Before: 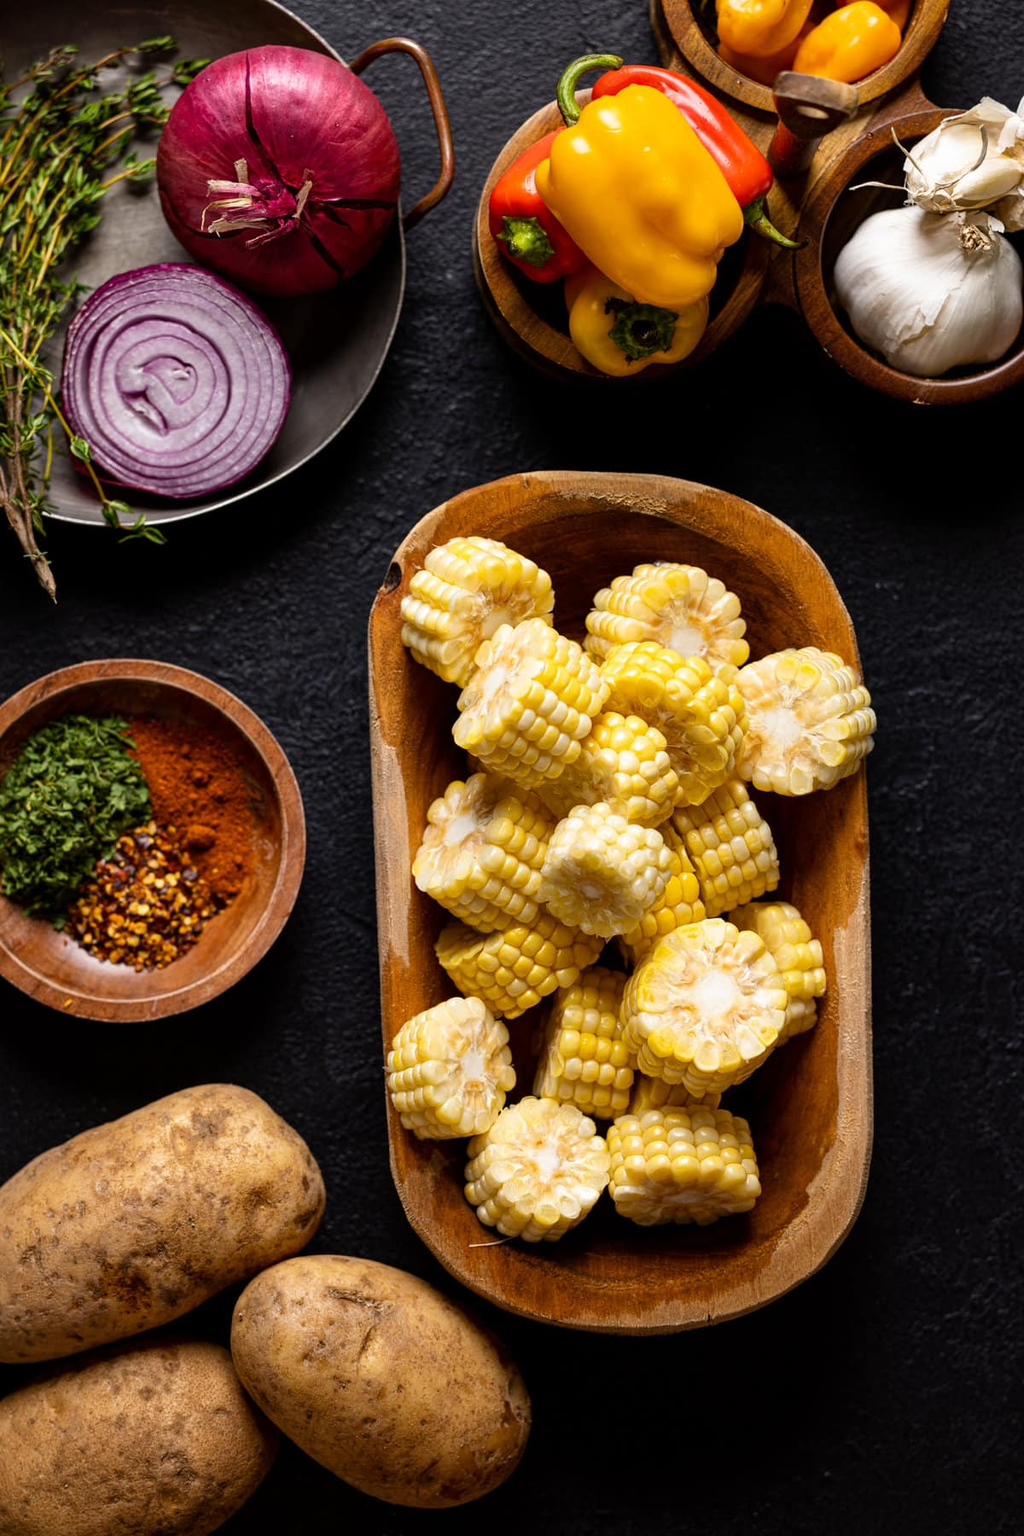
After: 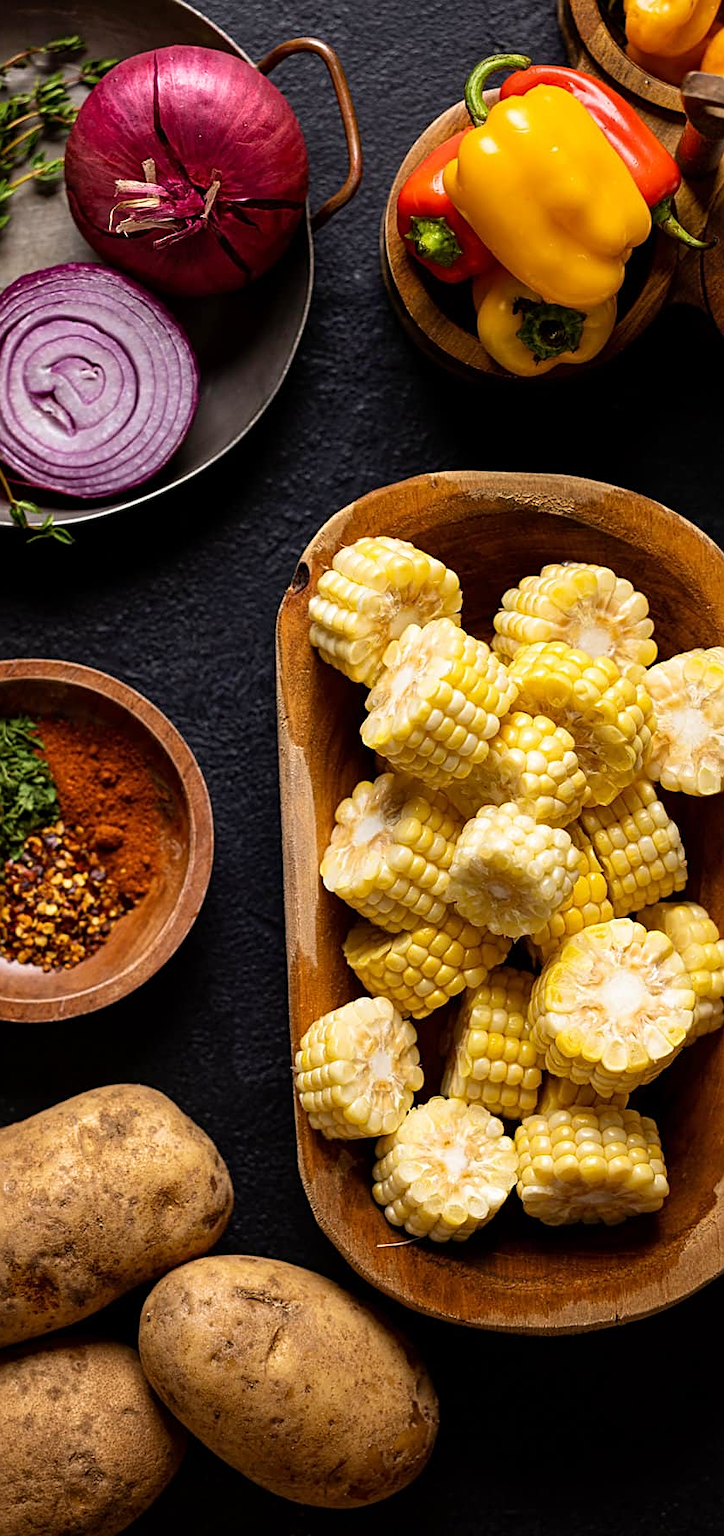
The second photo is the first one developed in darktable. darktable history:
velvia: on, module defaults
crop and rotate: left 9.003%, right 20.211%
sharpen: on, module defaults
